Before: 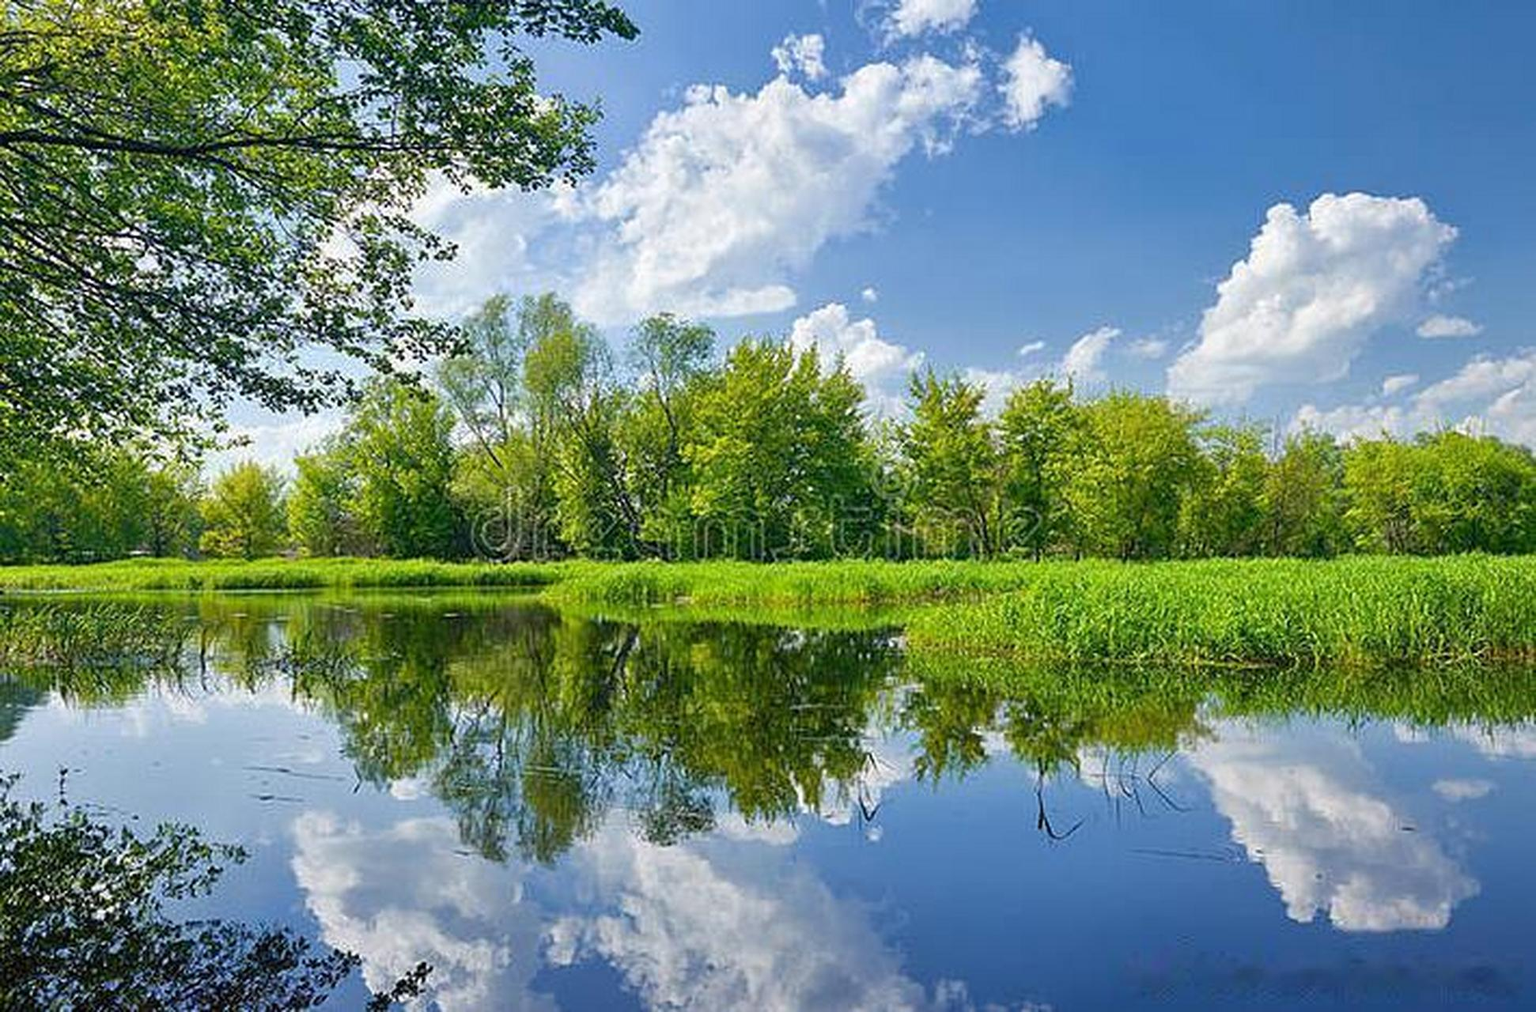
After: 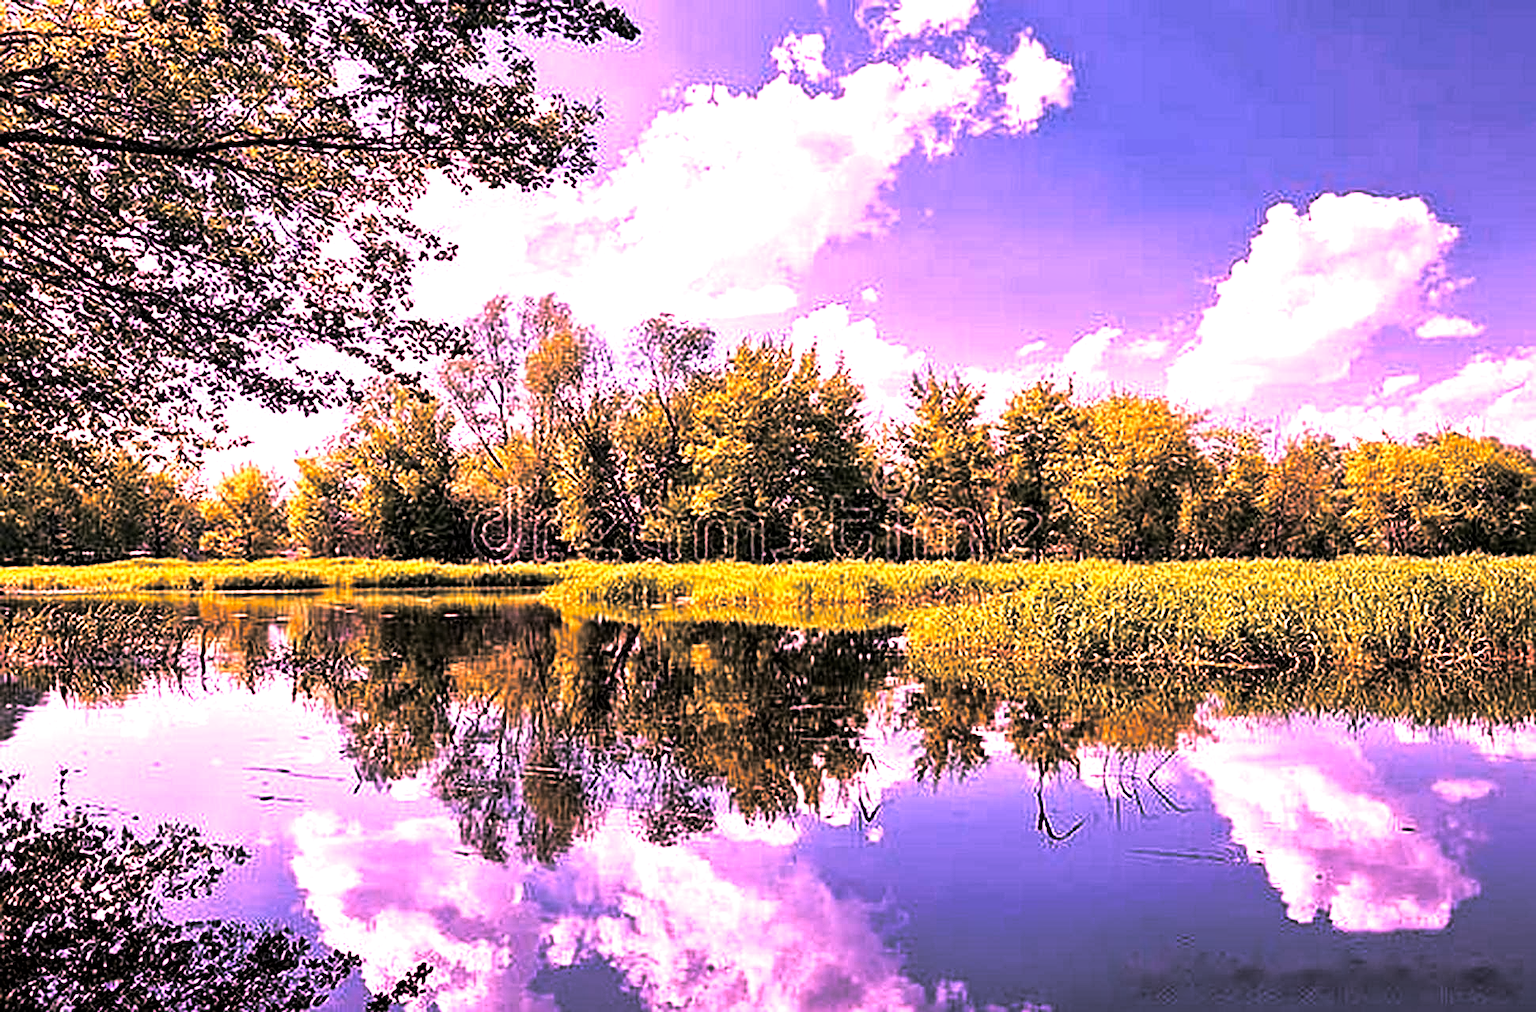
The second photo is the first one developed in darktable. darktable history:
local contrast: mode bilateral grid, contrast 30, coarseness 25, midtone range 0.2
white balance: red 2.044, blue 1.41
color contrast: green-magenta contrast 0.96
contrast brightness saturation: contrast 0.1, brightness 0.02, saturation 0.02
shadows and highlights: shadows -10, white point adjustment 1.5, highlights 10
split-toning: shadows › hue 36°, shadows › saturation 0.05, highlights › hue 10.8°, highlights › saturation 0.15, compress 40%
velvia: strength 6%
color correction: highlights a* 3.12, highlights b* -1.55, shadows a* -0.101, shadows b* 2.52, saturation 0.98
vibrance: vibrance 22%
color zones: curves: ch2 [(0, 0.5) (0.143, 0.5) (0.286, 0.489) (0.415, 0.421) (0.571, 0.5) (0.714, 0.5) (0.857, 0.5) (1, 0.5)]
exposure: black level correction 0.001, exposure 0.14 EV, compensate highlight preservation false
sharpen: amount 0.55
levels: levels [0.101, 0.578, 0.953]
haze removal: strength 0.12, distance 0.25, compatibility mode true, adaptive false
